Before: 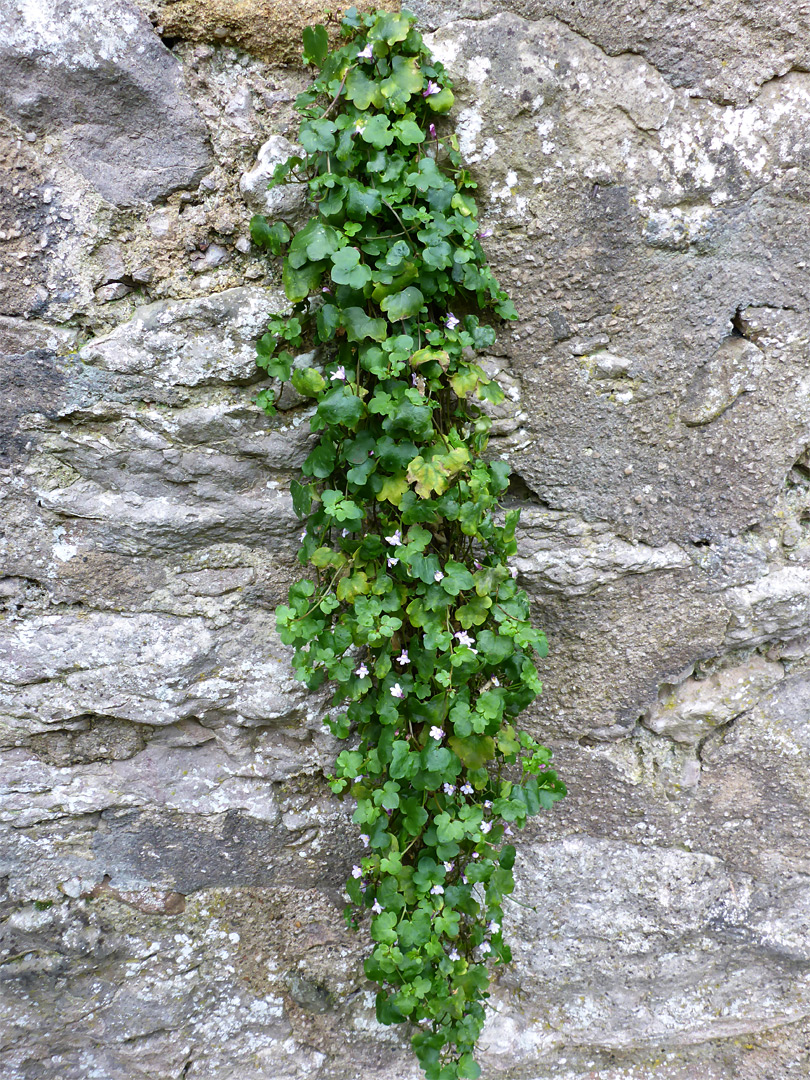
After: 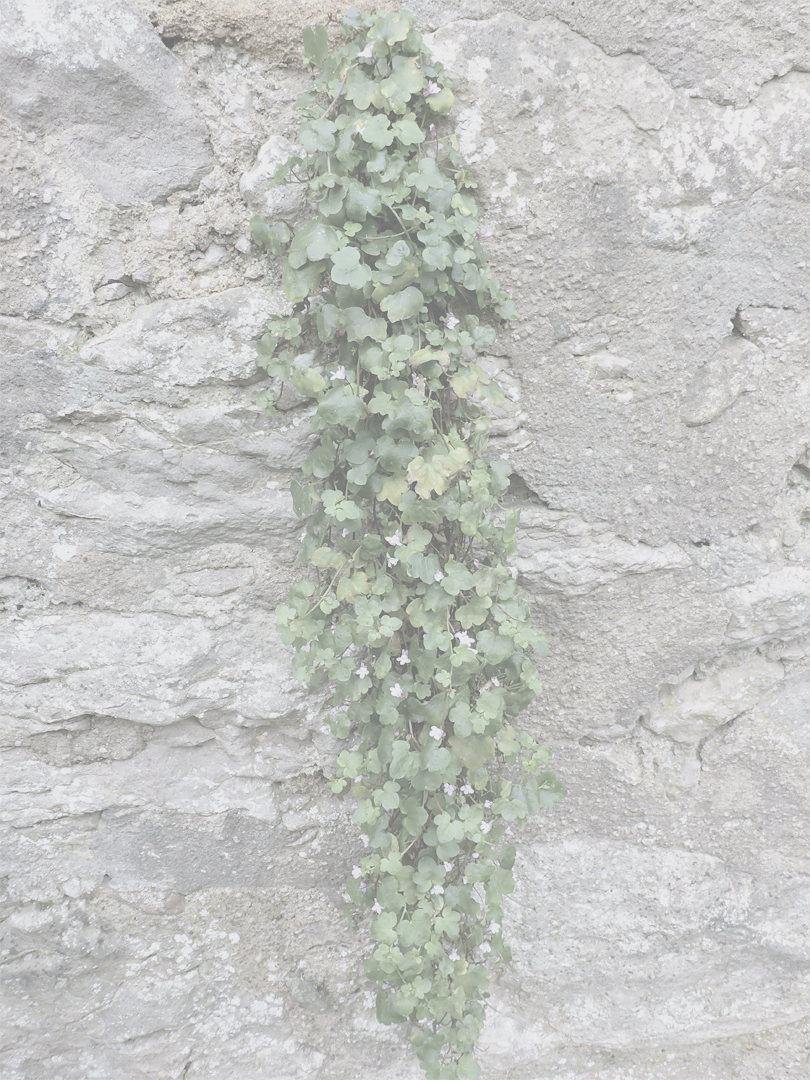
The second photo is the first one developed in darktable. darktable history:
contrast brightness saturation: contrast -0.326, brightness 0.736, saturation -0.774
